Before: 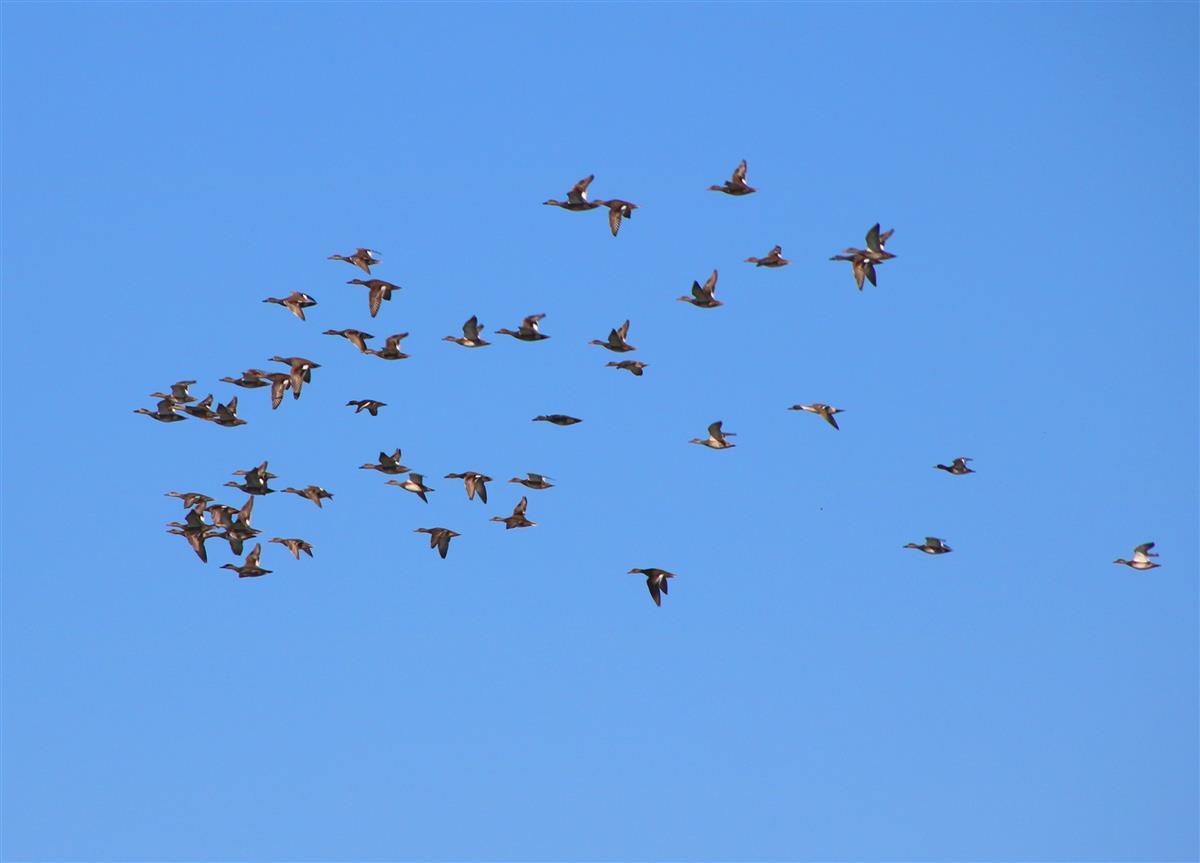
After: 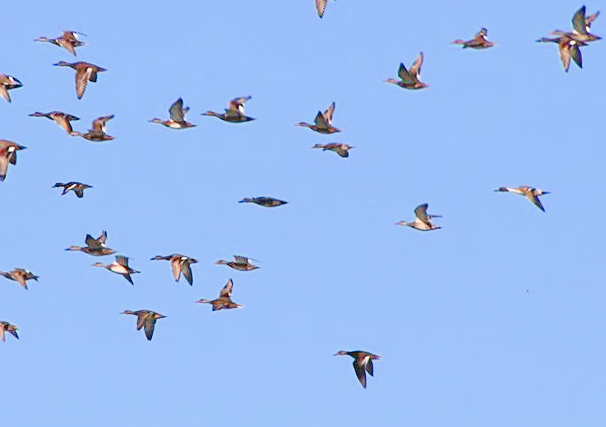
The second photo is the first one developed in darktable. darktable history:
crop: left 24.539%, top 25.278%, right 24.88%, bottom 25.172%
exposure: black level correction 0, exposure 1.498 EV, compensate highlight preservation false
color balance rgb: perceptual saturation grading › global saturation 9.39%, perceptual saturation grading › highlights -13.365%, perceptual saturation grading › mid-tones 14.402%, perceptual saturation grading › shadows 22.954%
filmic rgb: black relative exposure -6.7 EV, white relative exposure 4.56 EV, hardness 3.25
sharpen: amount 0.201
